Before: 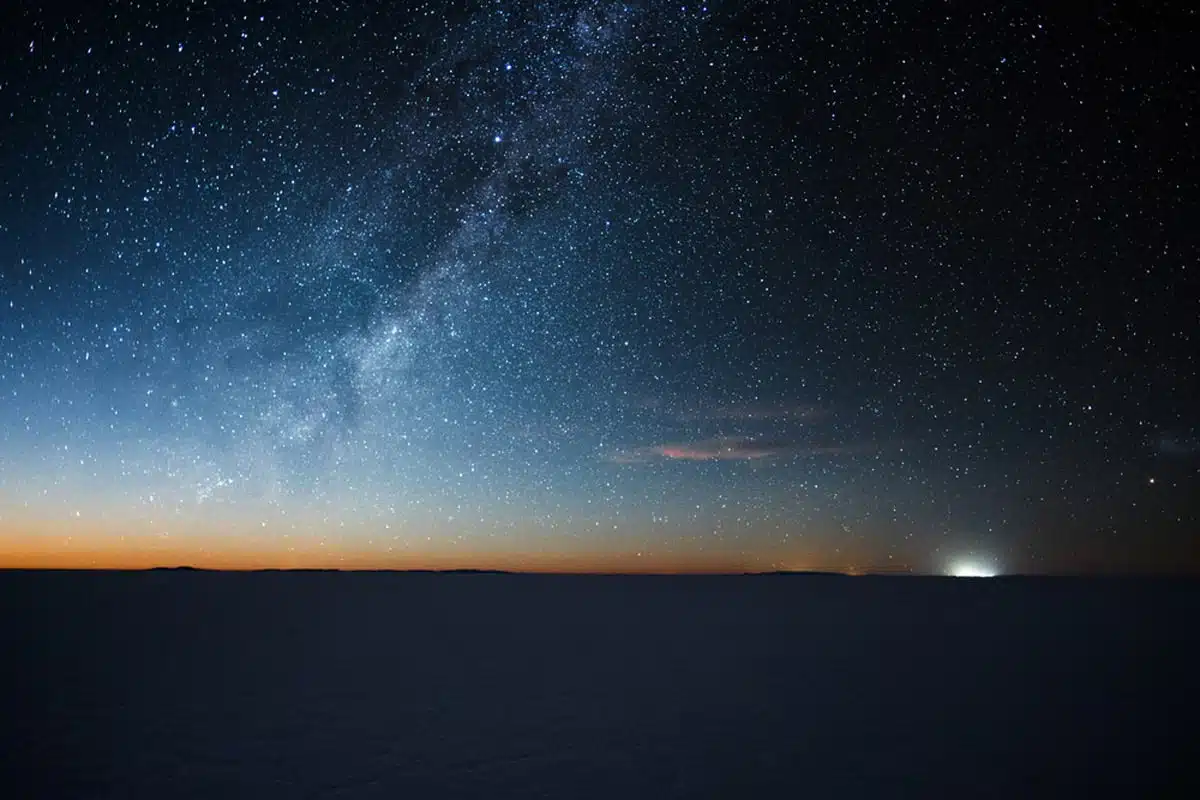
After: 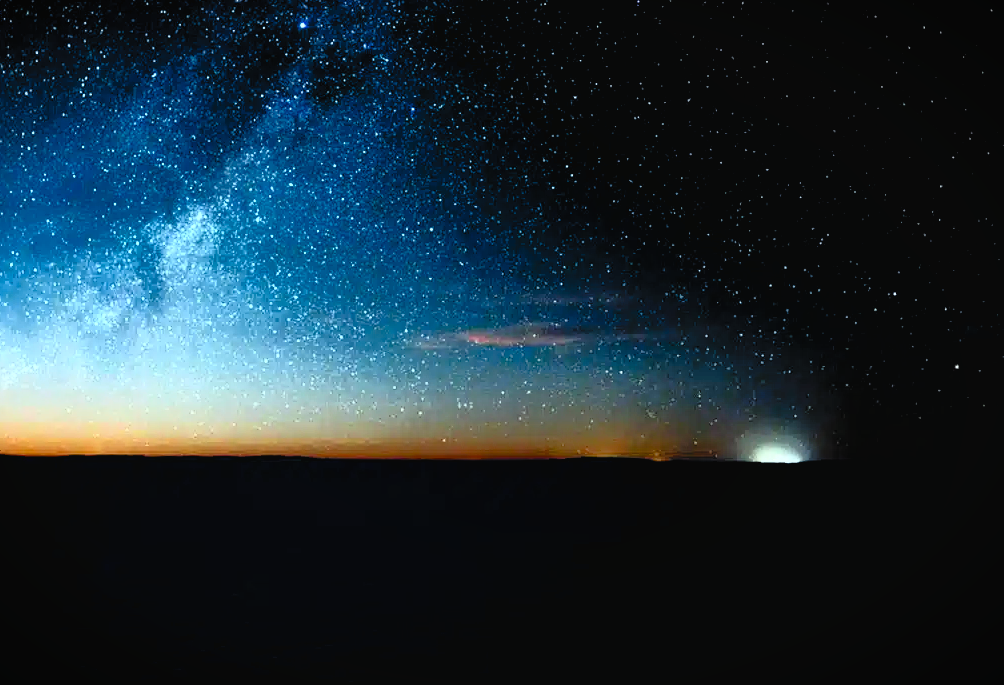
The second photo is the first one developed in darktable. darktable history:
vignetting: fall-off start 100.5%, width/height ratio 1.322, unbound false
contrast brightness saturation: contrast 0.838, brightness 0.584, saturation 0.589
crop: left 16.321%, top 14.315%
filmic rgb: black relative exposure -4.91 EV, white relative exposure 2.84 EV, hardness 3.69
color zones: curves: ch0 [(0.068, 0.464) (0.25, 0.5) (0.48, 0.508) (0.75, 0.536) (0.886, 0.476) (0.967, 0.456)]; ch1 [(0.066, 0.456) (0.25, 0.5) (0.616, 0.508) (0.746, 0.56) (0.934, 0.444)]
exposure: black level correction 0.011, exposure -0.478 EV, compensate exposure bias true, compensate highlight preservation false
color correction: highlights a* -6.44, highlights b* 0.53
shadows and highlights: highlights color adjustment 0.032%
